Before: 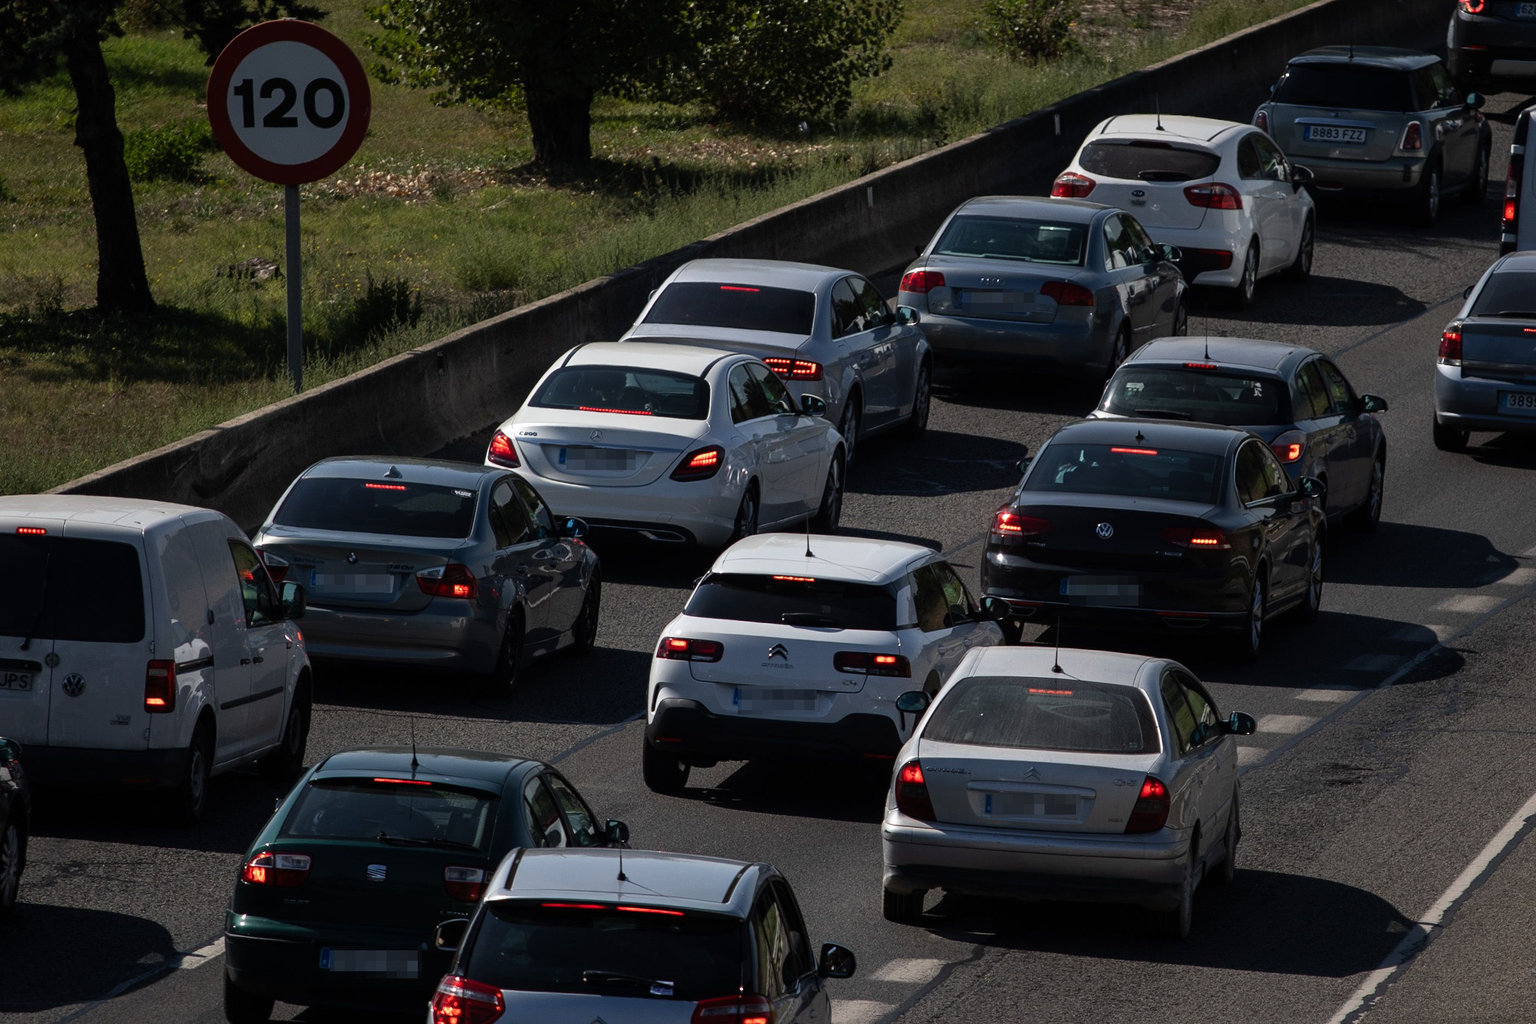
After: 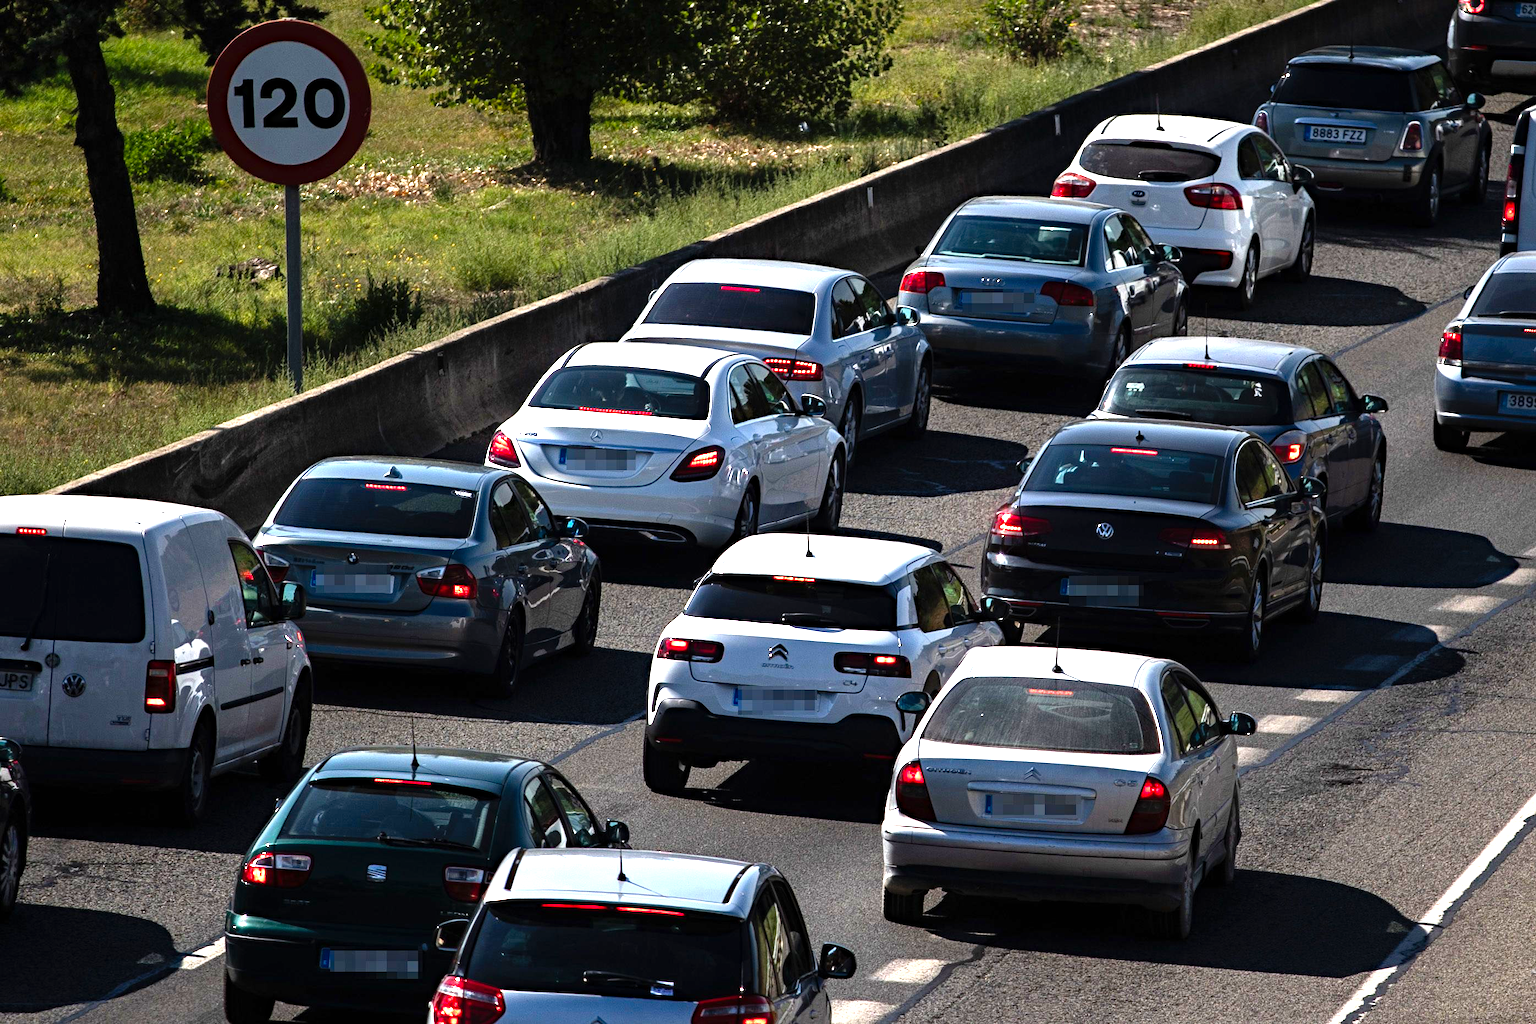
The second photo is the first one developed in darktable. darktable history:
haze removal: compatibility mode true, adaptive false
levels: levels [0, 0.281, 0.562]
